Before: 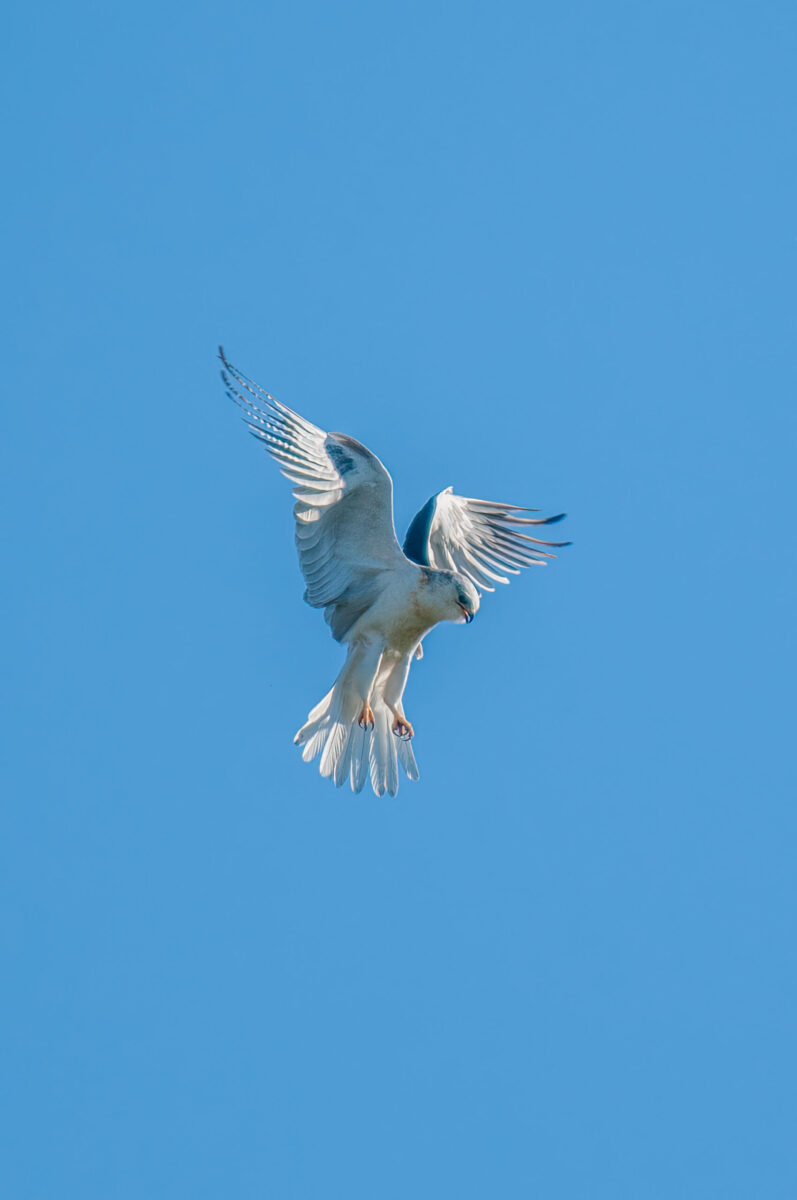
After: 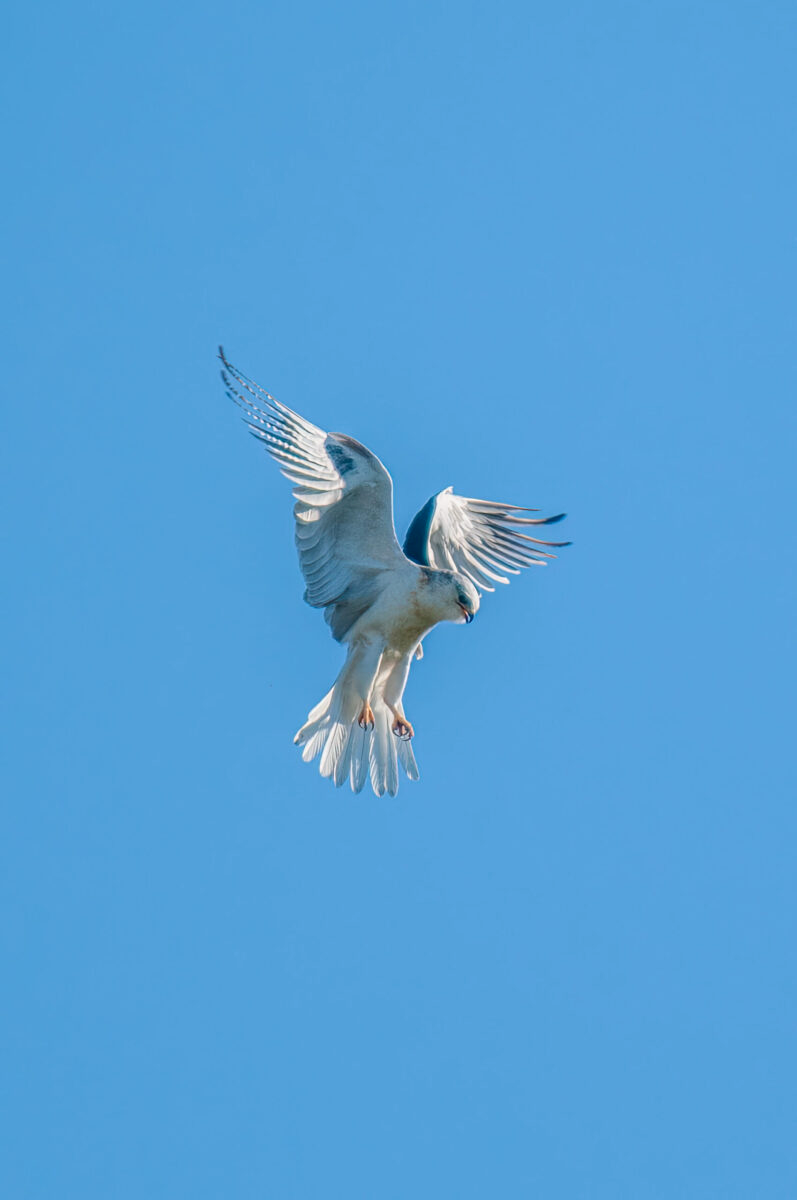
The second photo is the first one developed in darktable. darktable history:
contrast brightness saturation: contrast 0.1, brightness 0.014, saturation 0.018
